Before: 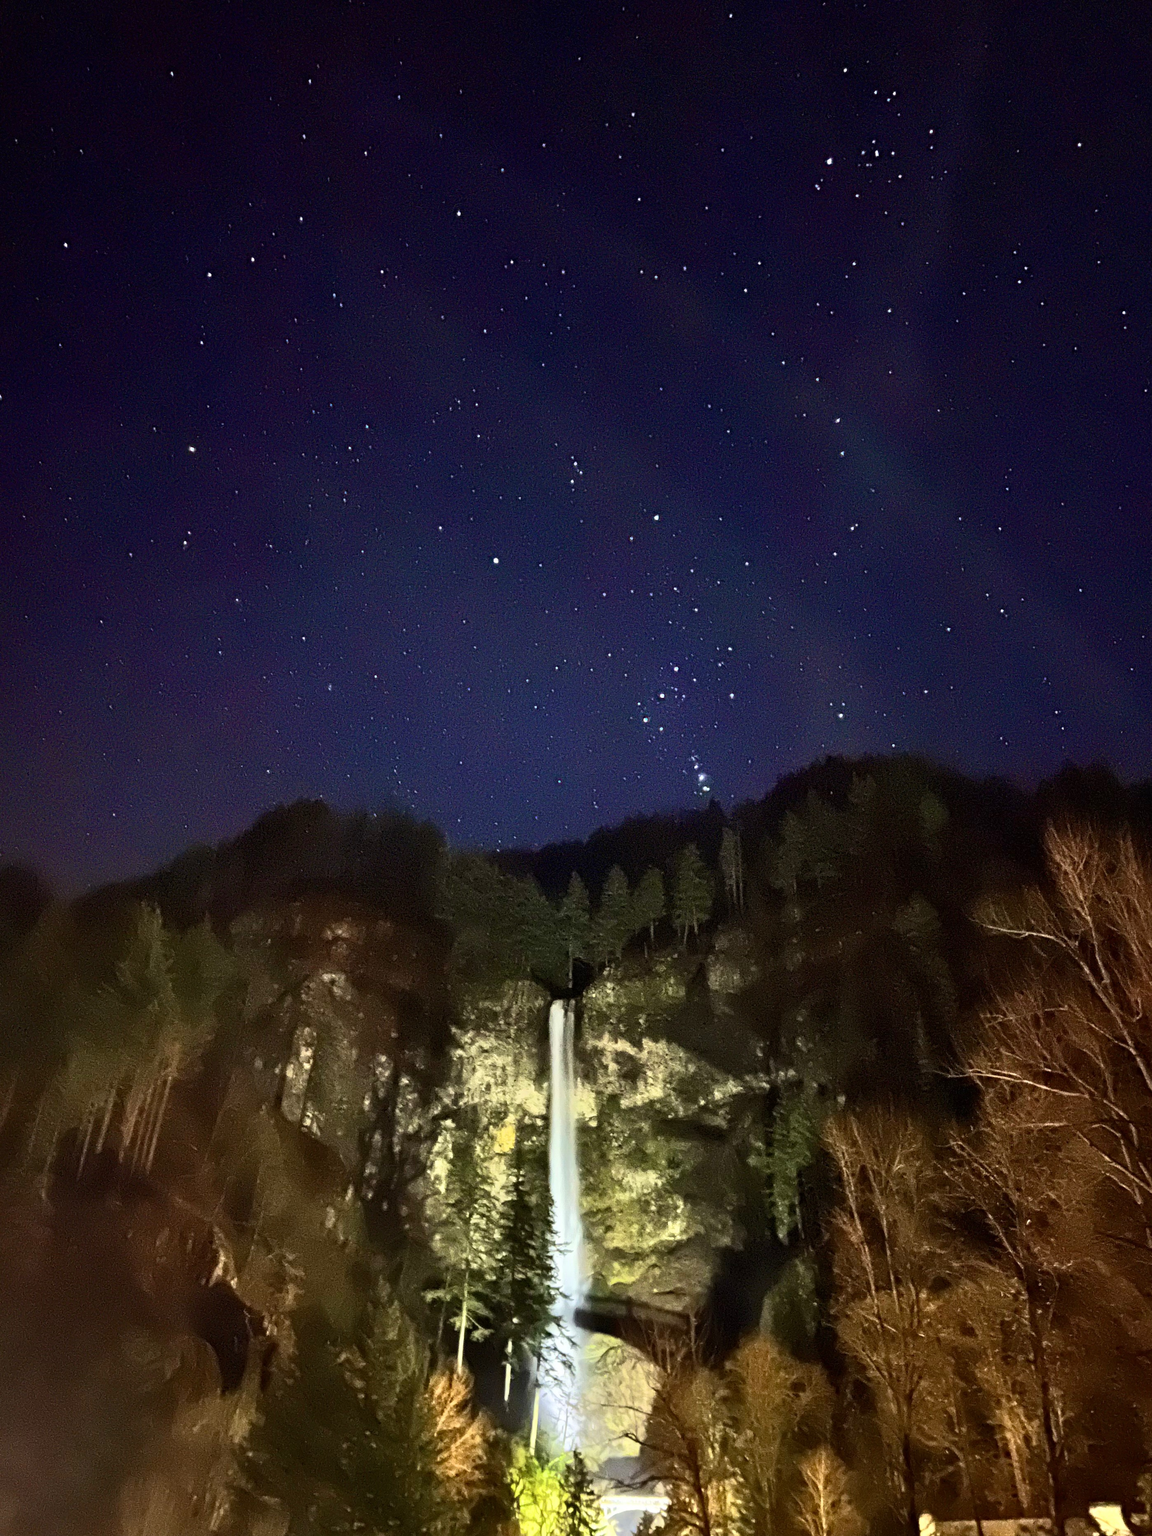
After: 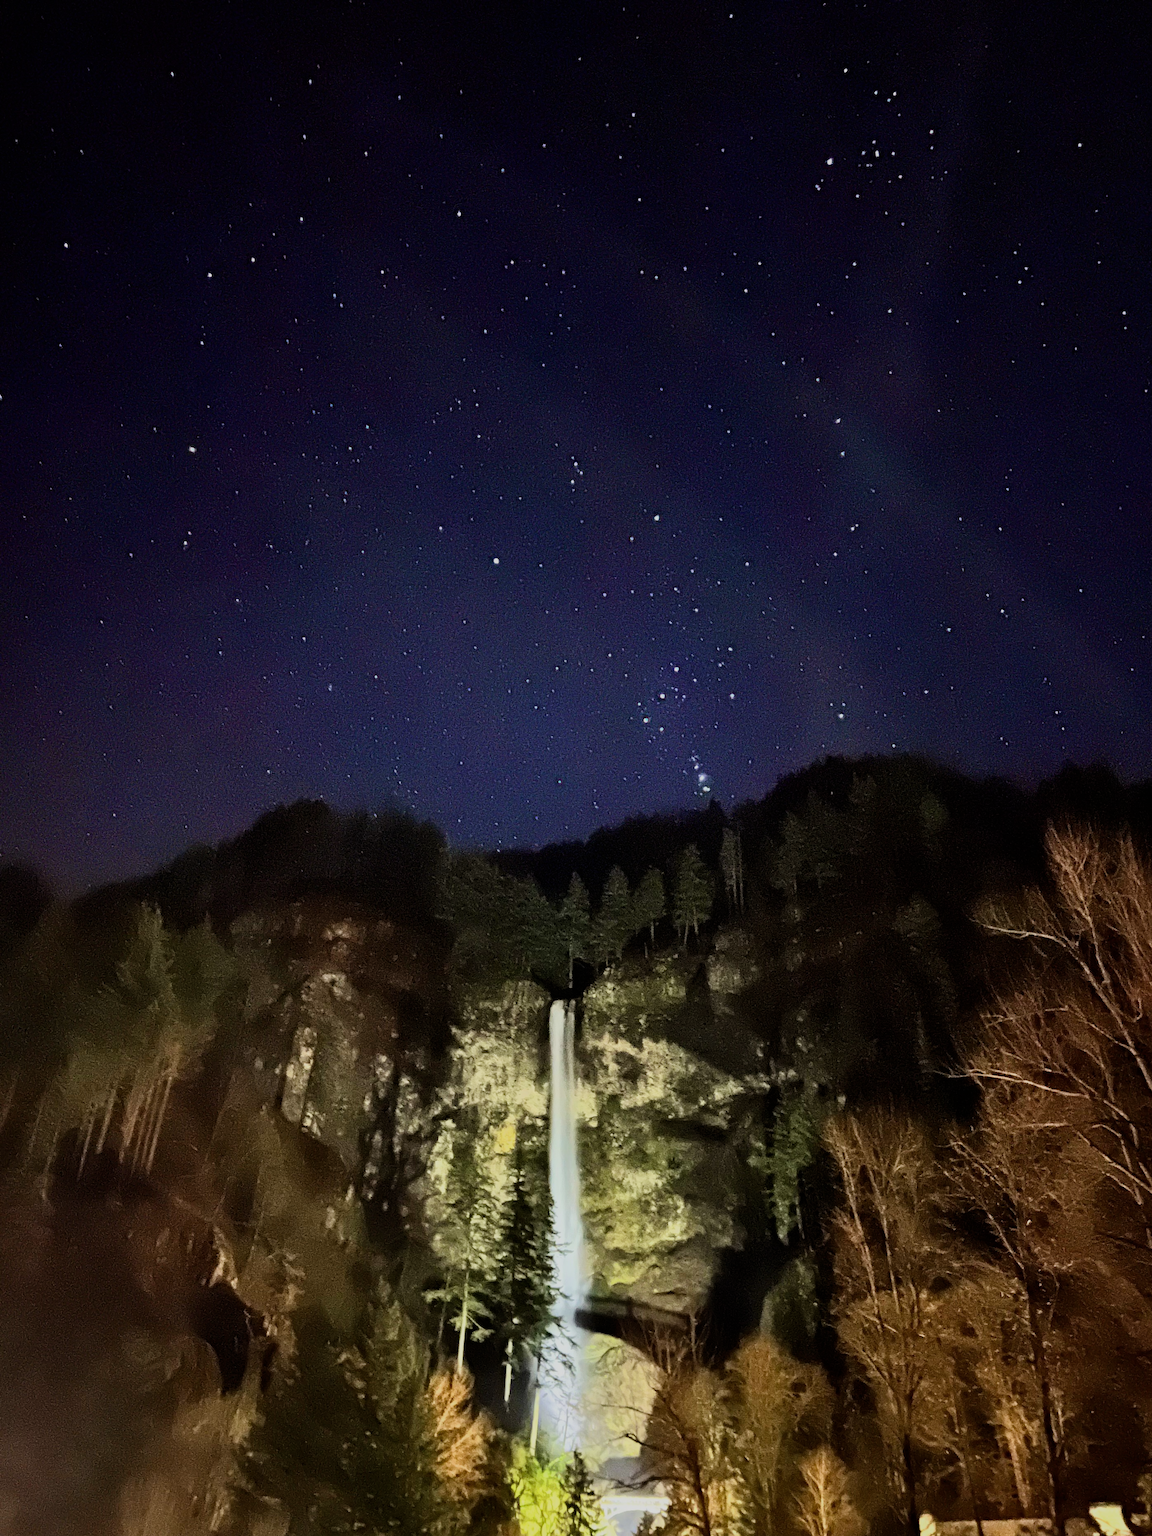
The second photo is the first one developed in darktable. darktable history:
filmic rgb: white relative exposure 3.85 EV, hardness 4.3
shadows and highlights: shadows 10, white point adjustment 1, highlights -40
